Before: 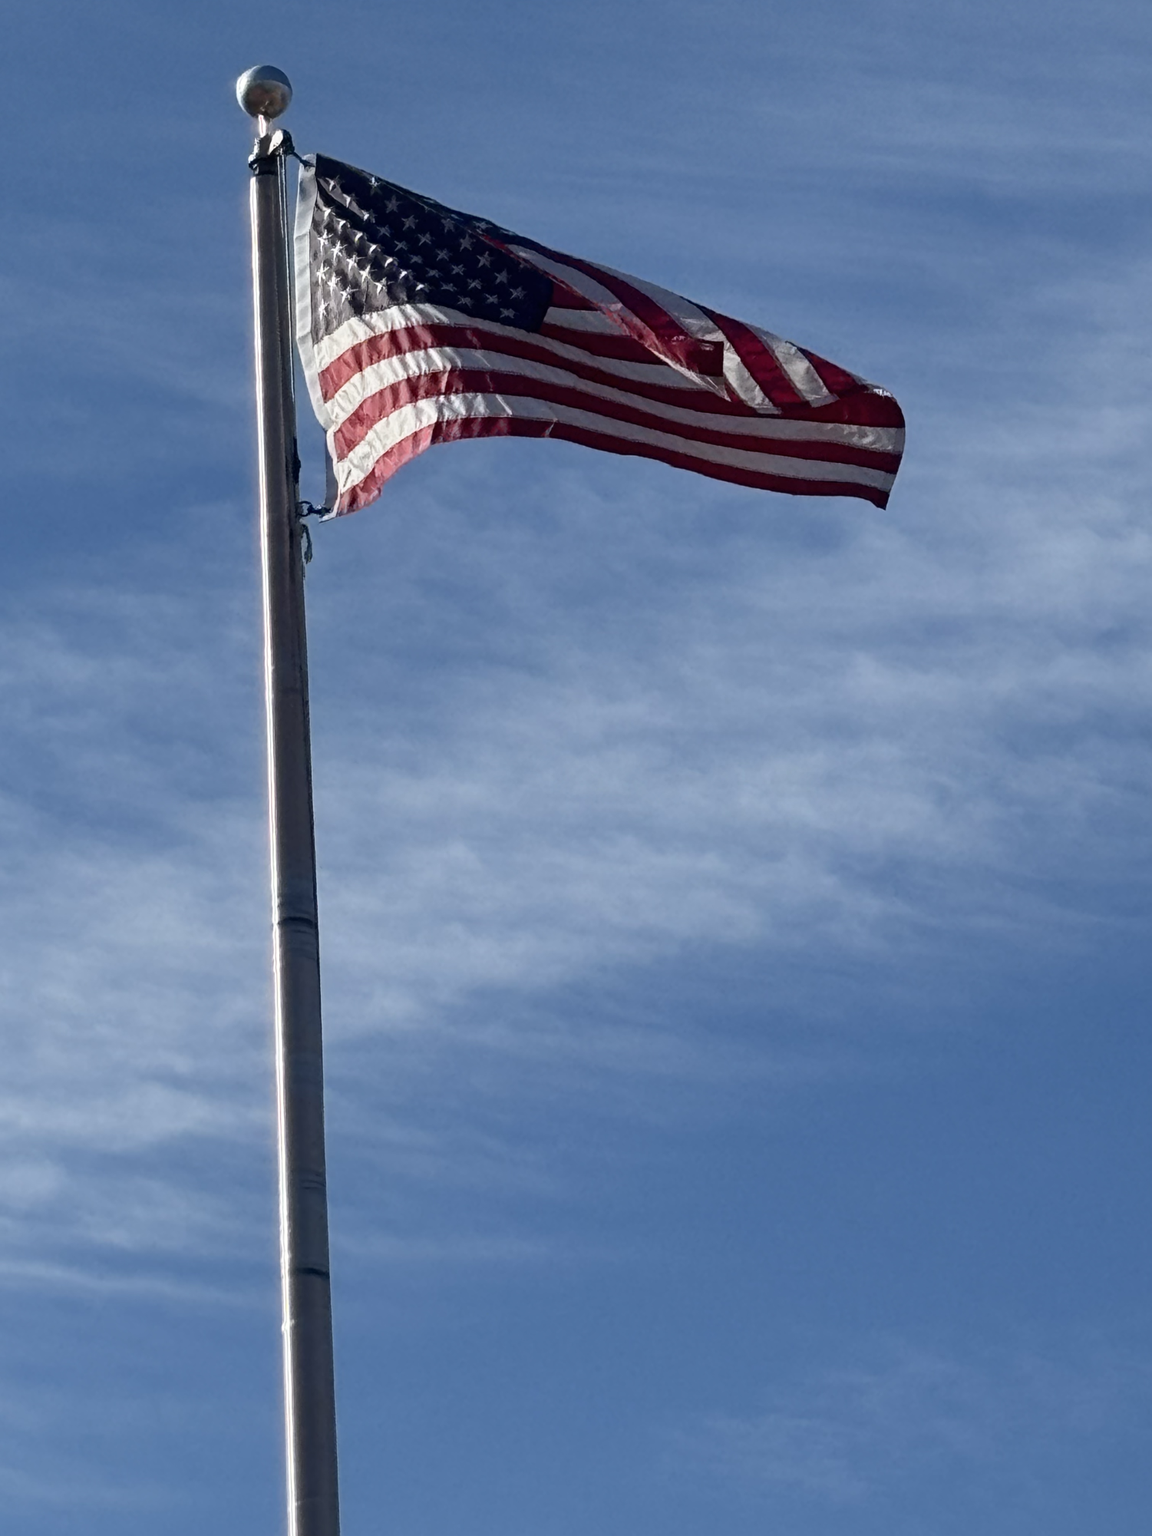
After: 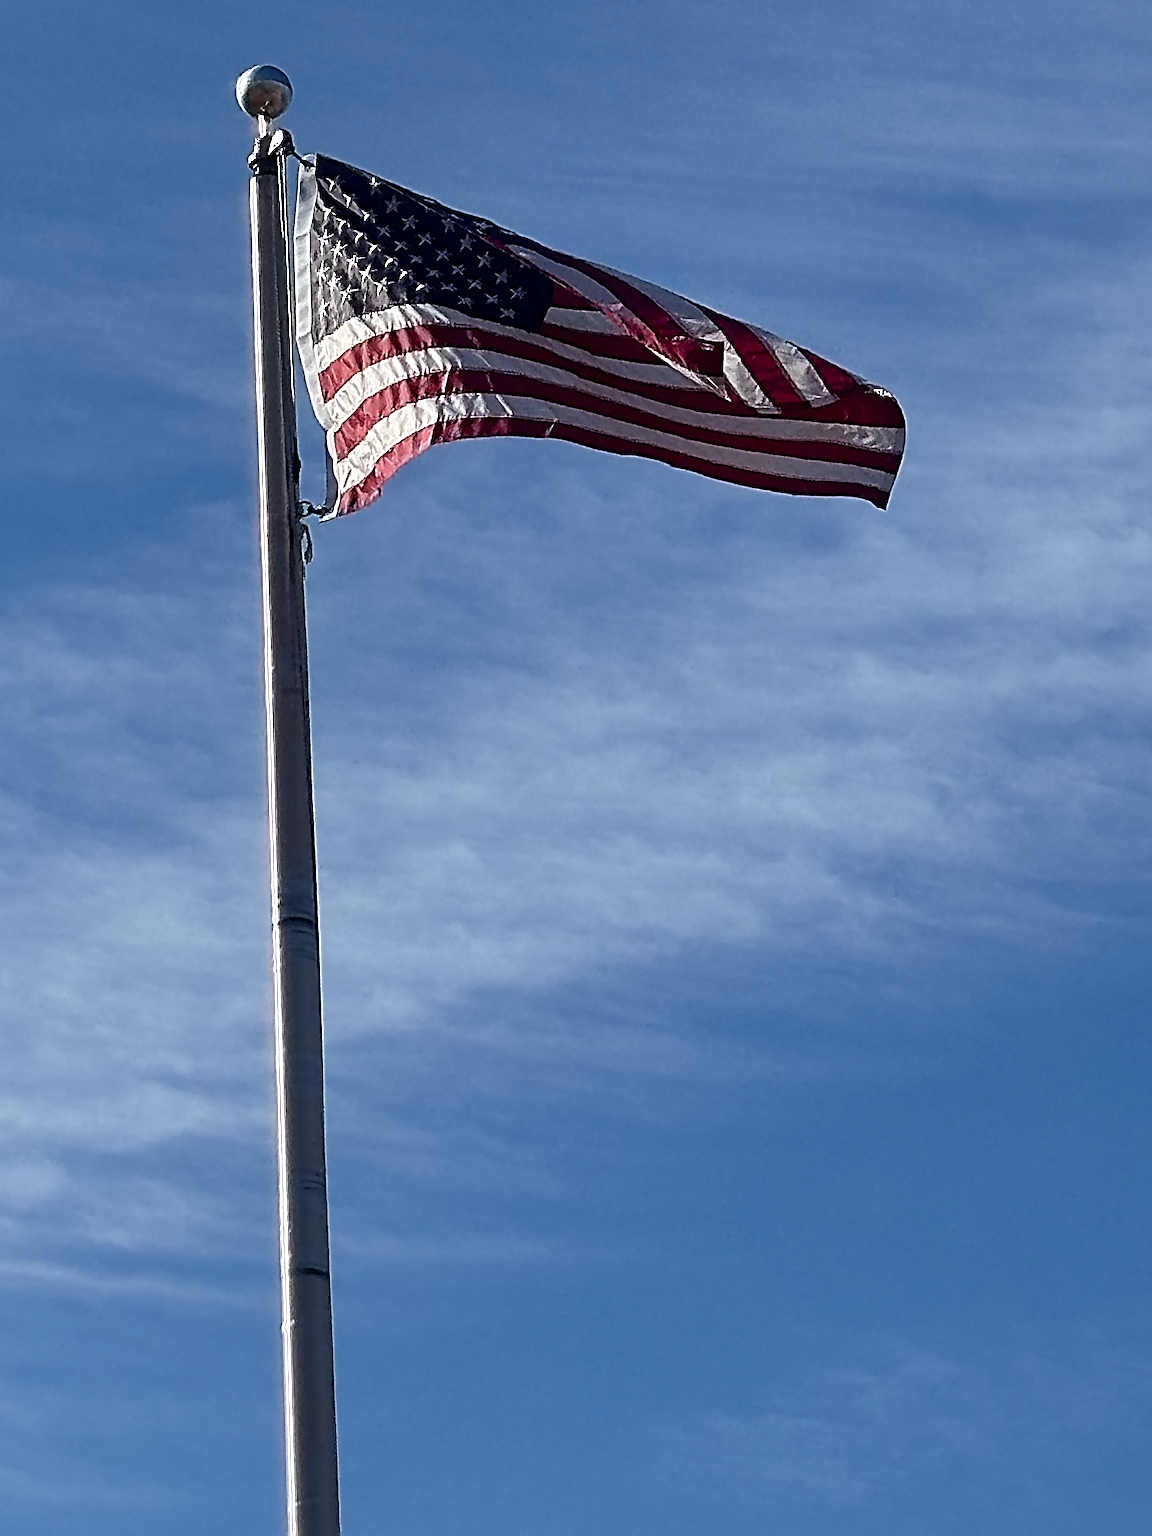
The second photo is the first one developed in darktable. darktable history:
sharpen: amount 1.983
color balance rgb: perceptual saturation grading › global saturation 25.588%, contrast 4.601%
